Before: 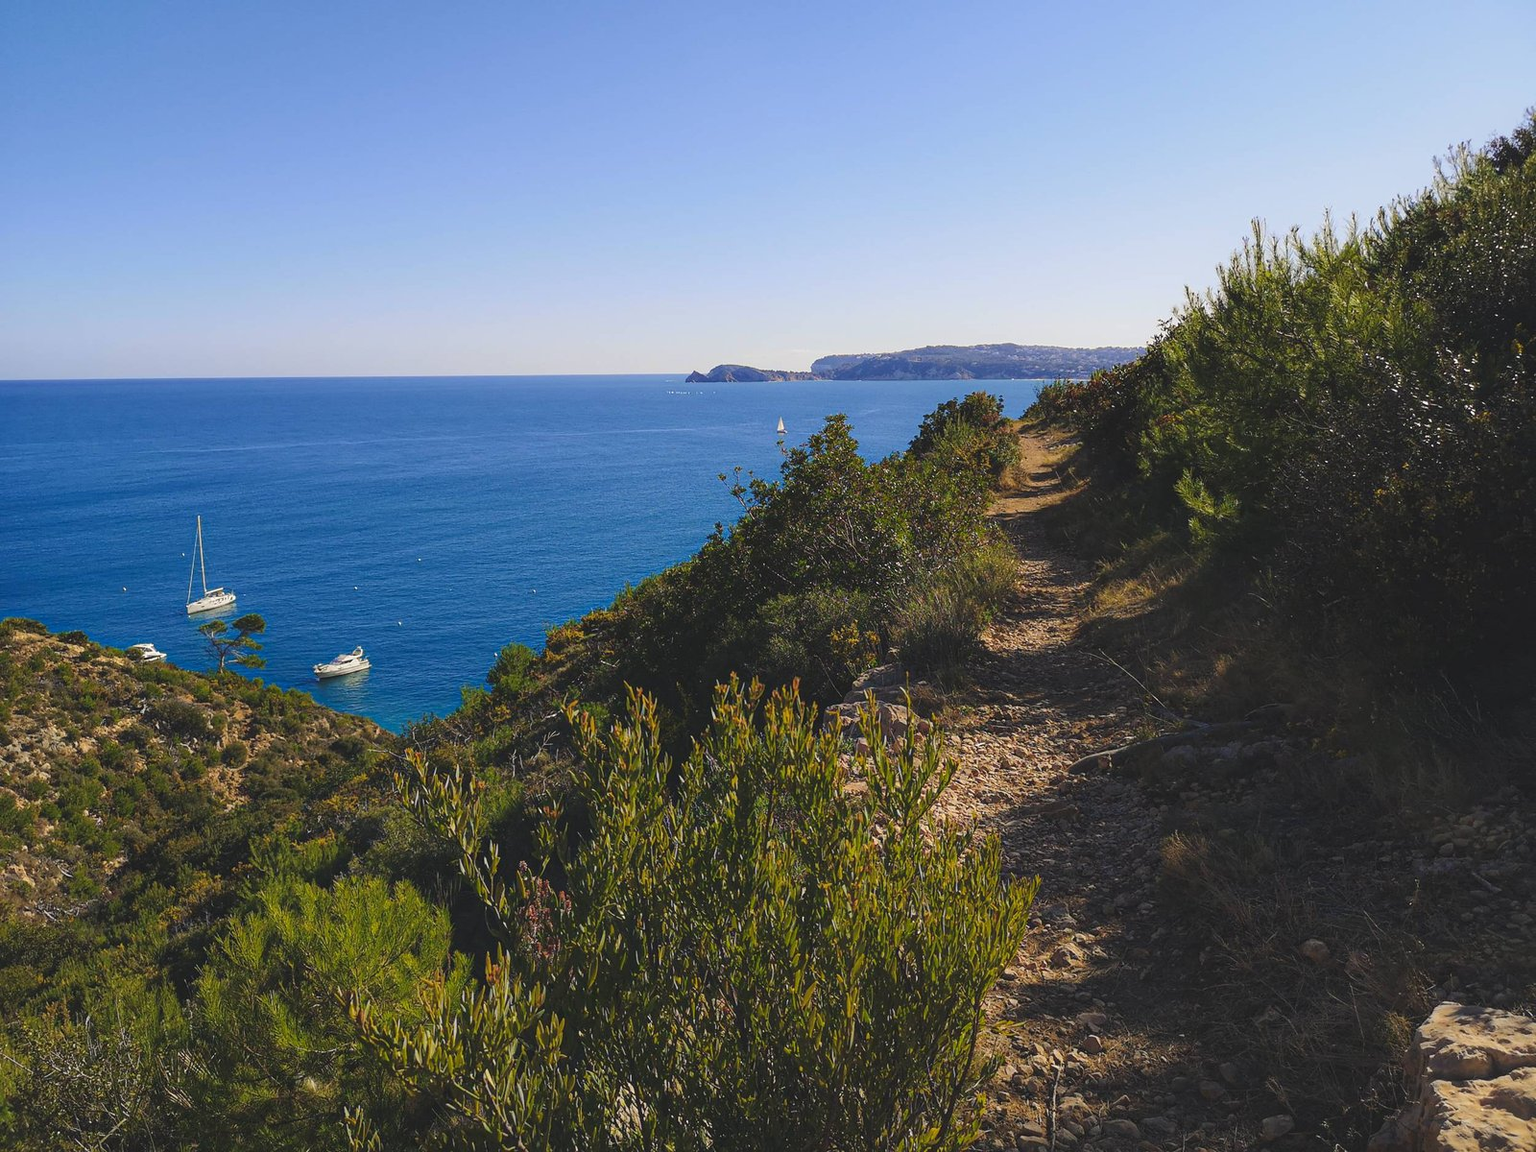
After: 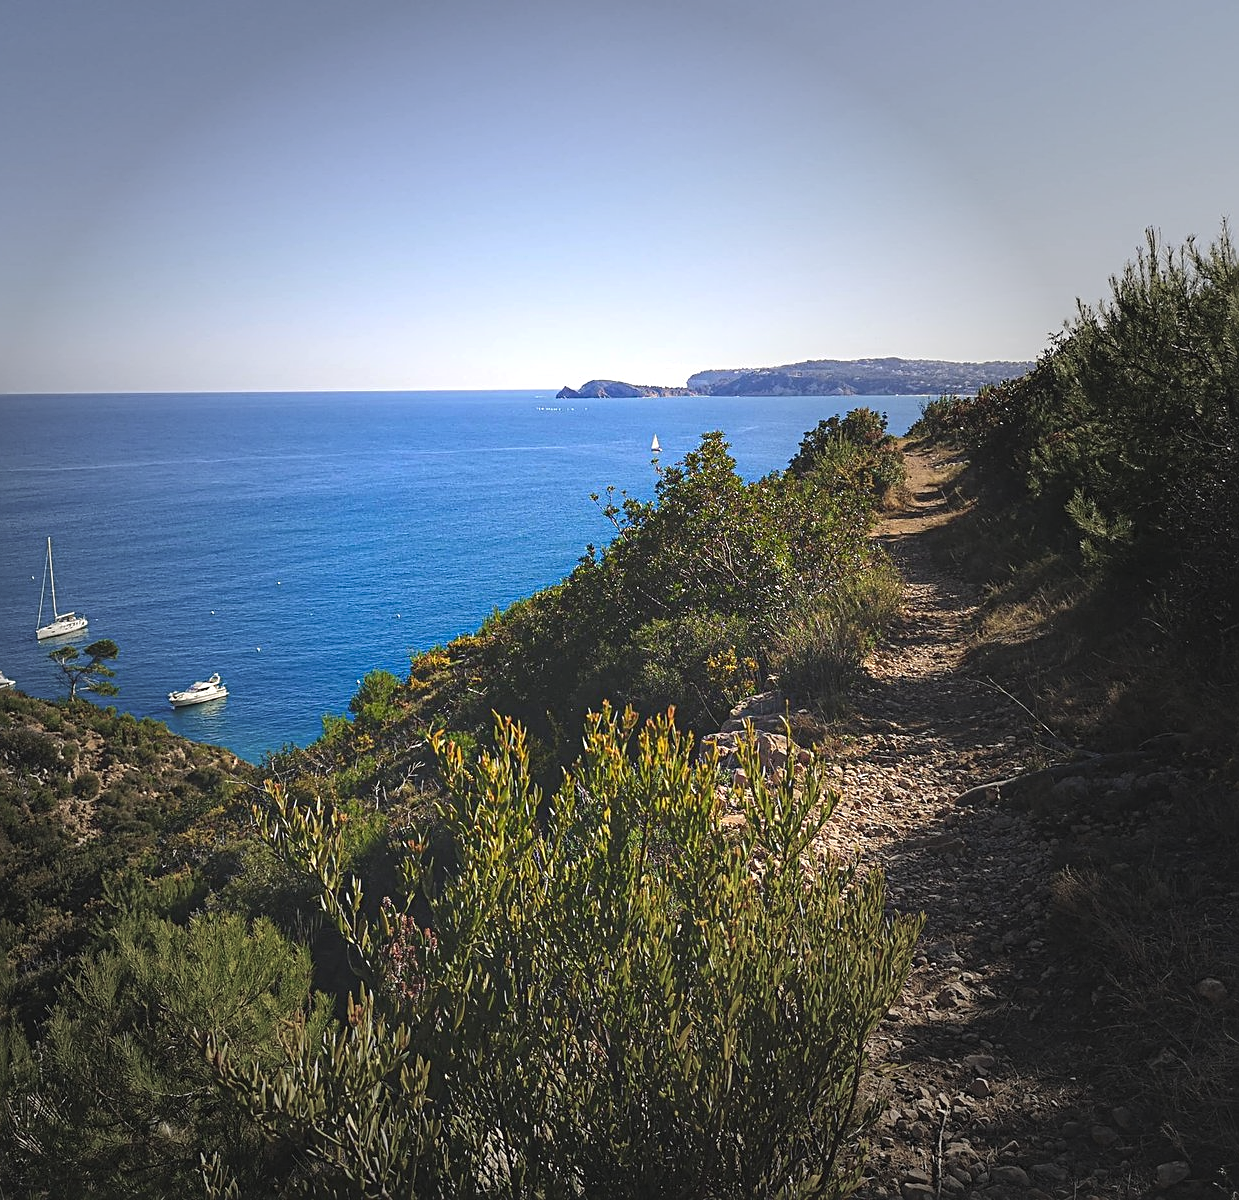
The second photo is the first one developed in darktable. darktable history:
tone equalizer: on, module defaults
sharpen: radius 2.767
exposure: exposure 0.657 EV, compensate highlight preservation false
crop: left 9.88%, right 12.664%
vignetting: fall-off start 33.76%, fall-off radius 64.94%, brightness -0.575, center (-0.12, -0.002), width/height ratio 0.959
